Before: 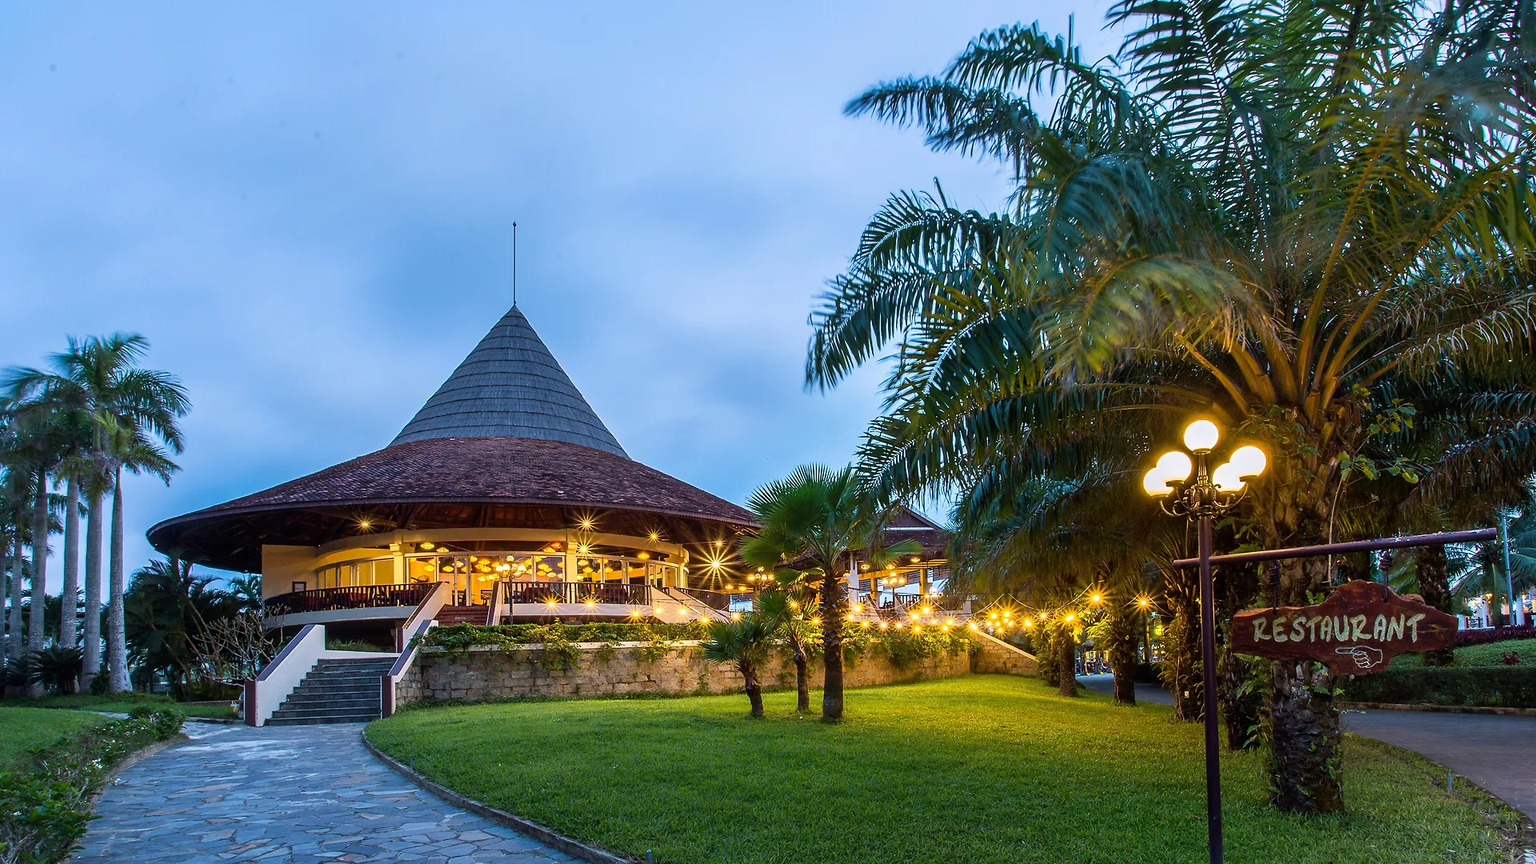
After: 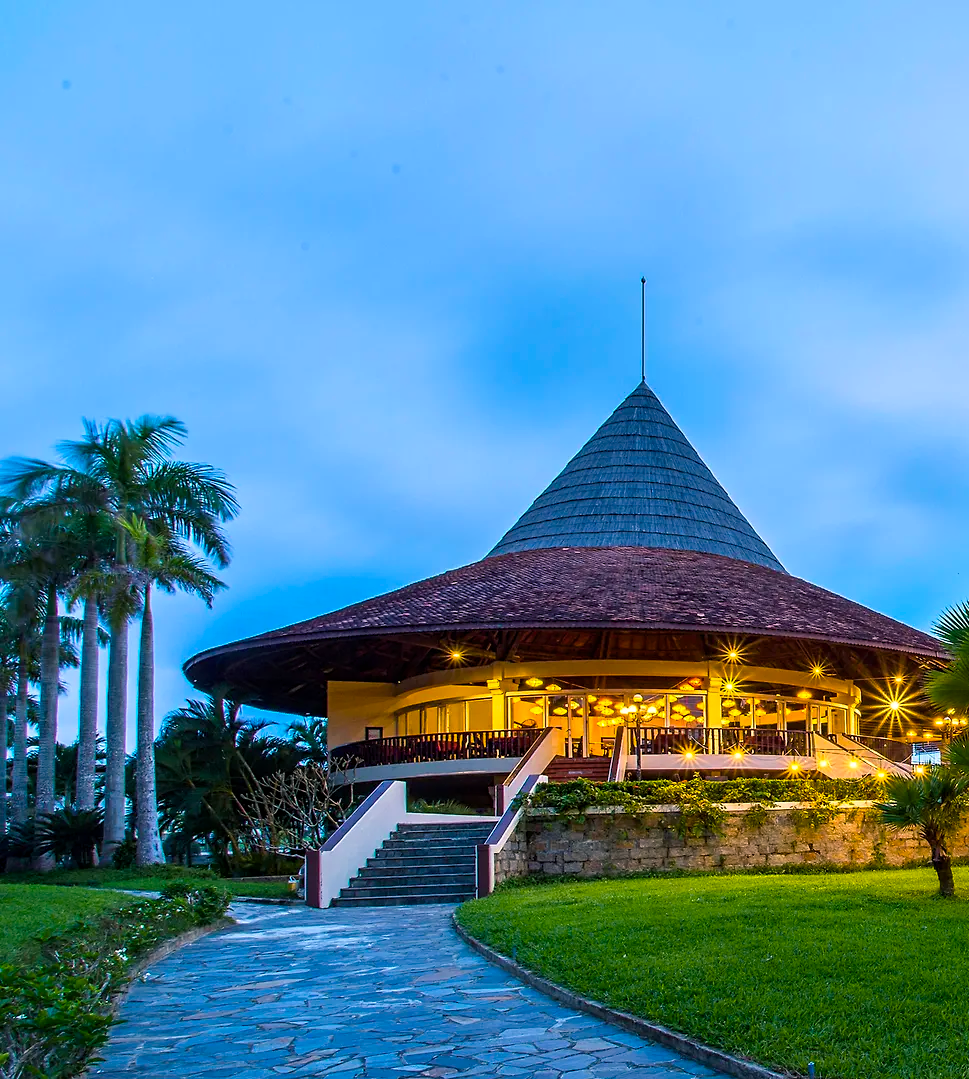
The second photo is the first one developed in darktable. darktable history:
crop and rotate: left 0.037%, top 0%, right 49.467%
contrast equalizer: y [[0.502, 0.505, 0.512, 0.529, 0.564, 0.588], [0.5 ×6], [0.502, 0.505, 0.512, 0.529, 0.564, 0.588], [0, 0.001, 0.001, 0.004, 0.008, 0.011], [0, 0.001, 0.001, 0.004, 0.008, 0.011]]
color balance rgb: shadows lift › chroma 1.032%, shadows lift › hue 214.23°, highlights gain › chroma 1.659%, highlights gain › hue 56.25°, perceptual saturation grading › global saturation 10.047%, global vibrance 50.17%
